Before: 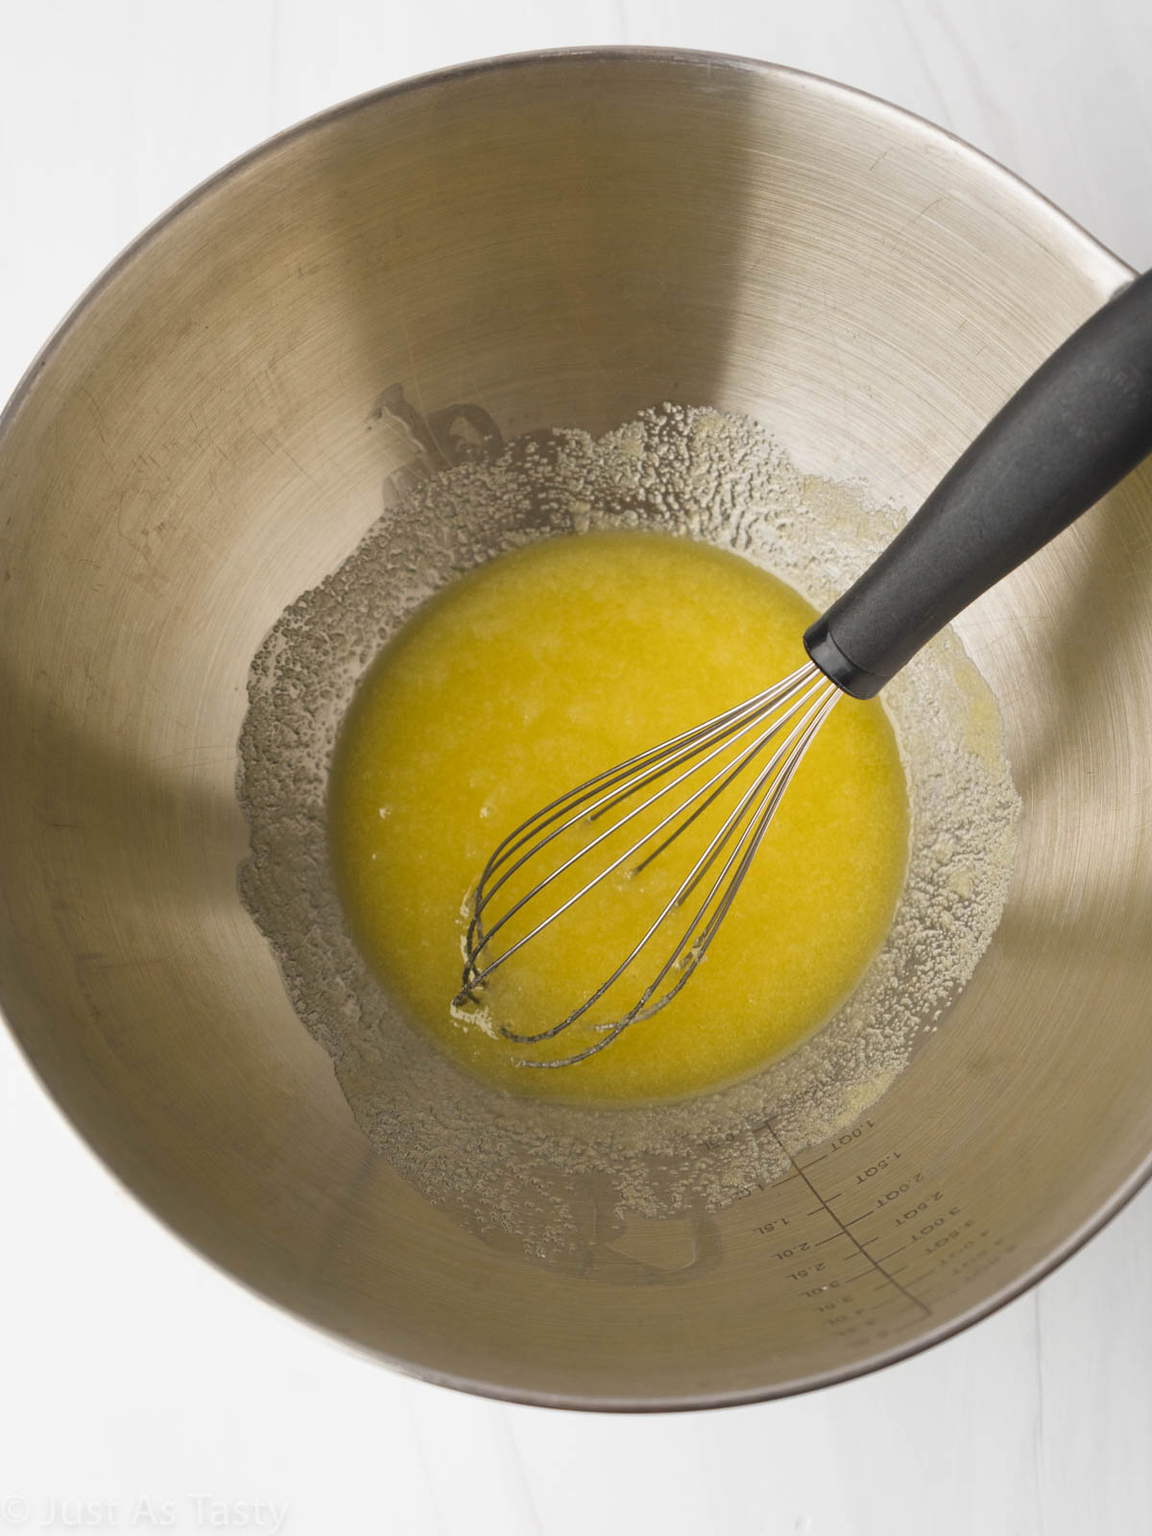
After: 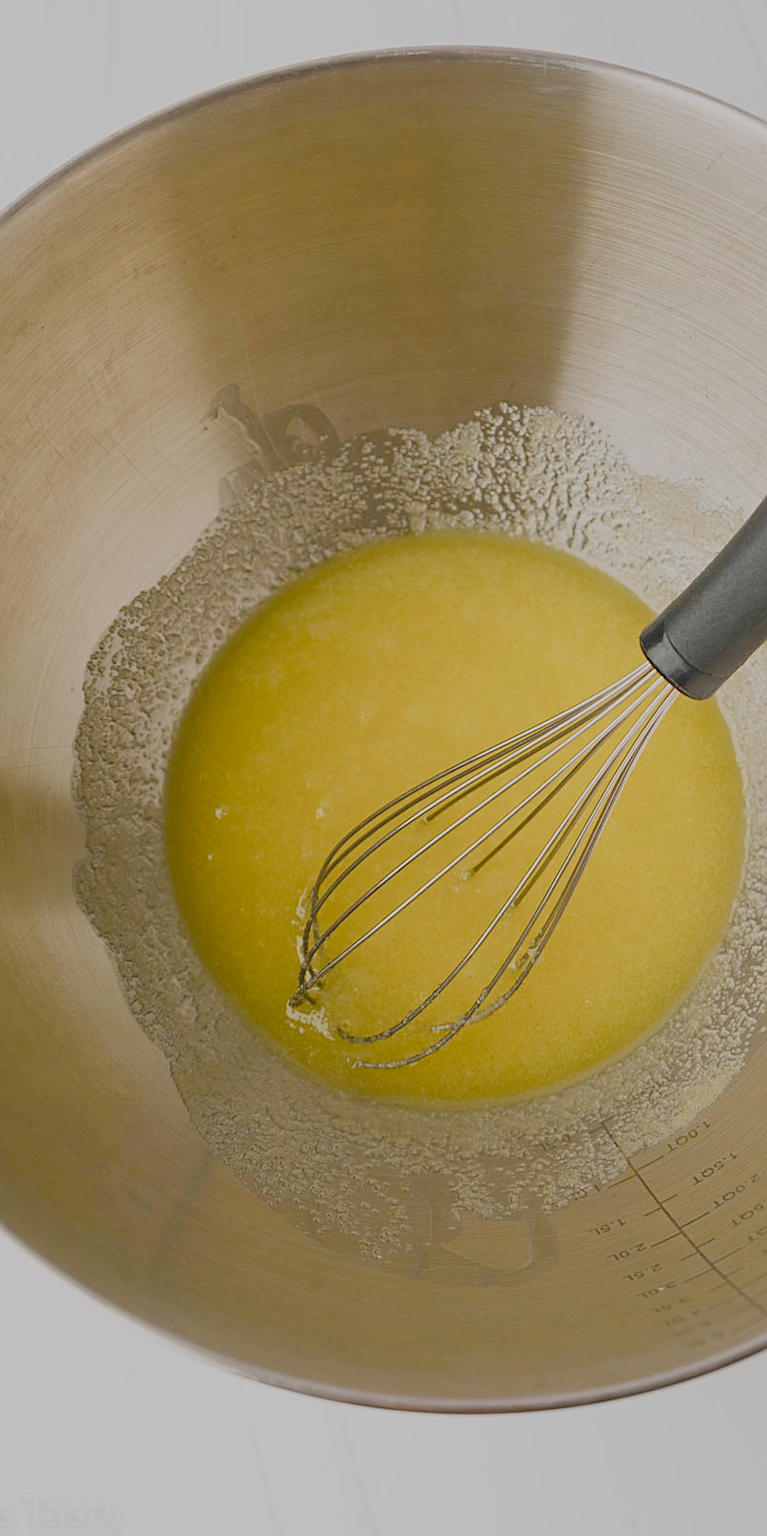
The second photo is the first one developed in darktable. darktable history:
exposure: black level correction 0.001, exposure -0.2 EV, compensate highlight preservation false
sharpen: on, module defaults
base curve: curves: ch0 [(0, 0) (0.262, 0.32) (0.722, 0.705) (1, 1)]
crop and rotate: left 14.292%, right 19.041%
color balance rgb: shadows lift › chroma 1%, shadows lift › hue 113°, highlights gain › chroma 0.2%, highlights gain › hue 333°, perceptual saturation grading › global saturation 20%, perceptual saturation grading › highlights -50%, perceptual saturation grading › shadows 25%, contrast -30%
